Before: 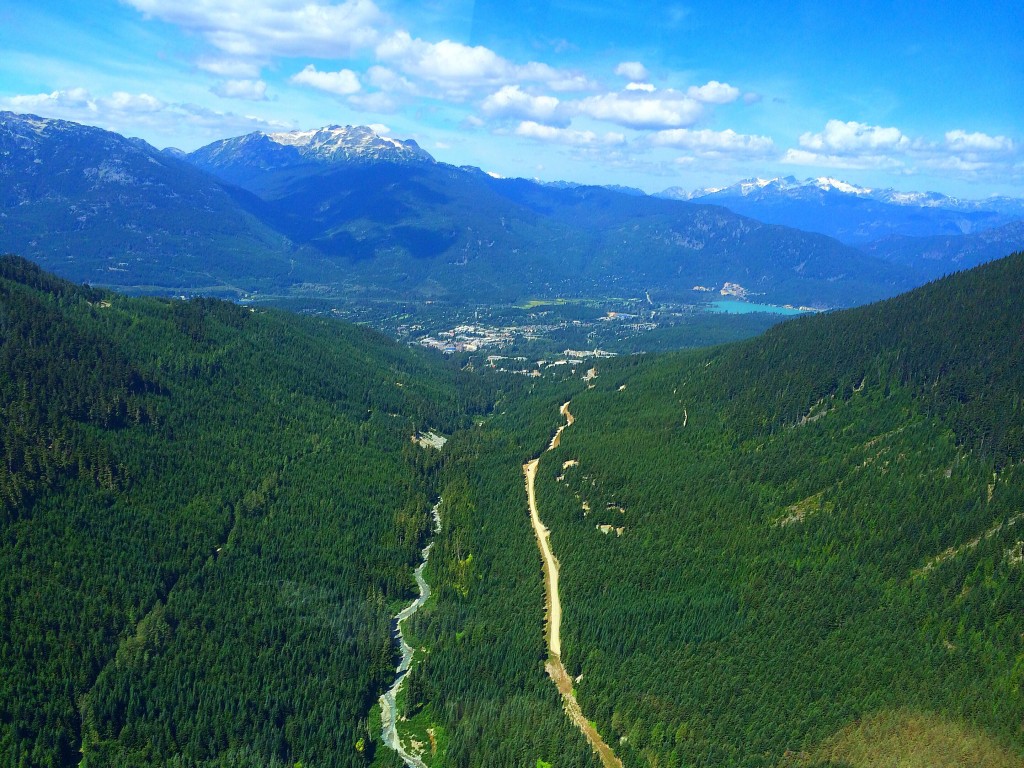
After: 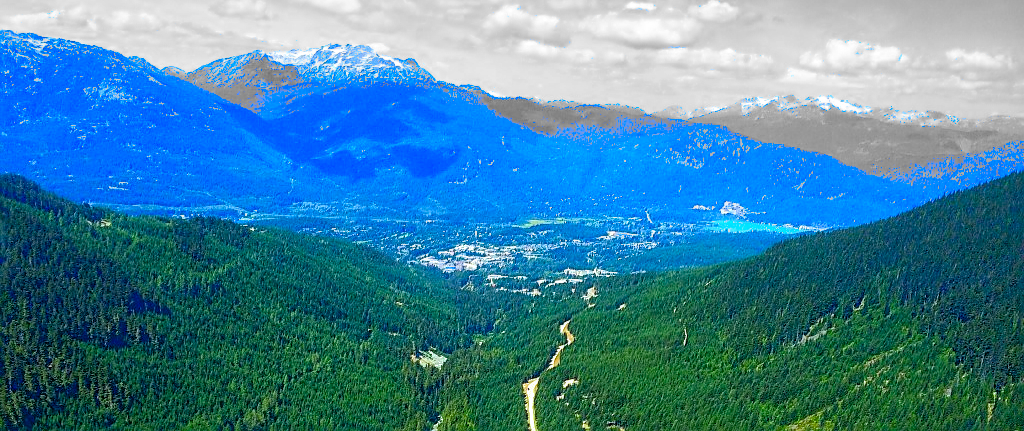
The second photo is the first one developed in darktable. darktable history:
color balance rgb: linear chroma grading › shadows 32%, linear chroma grading › global chroma -2%, linear chroma grading › mid-tones 4%, perceptual saturation grading › global saturation -2%, perceptual saturation grading › highlights -8%, perceptual saturation grading › mid-tones 8%, perceptual saturation grading › shadows 4%, perceptual brilliance grading › highlights 8%, perceptual brilliance grading › mid-tones 4%, perceptual brilliance grading › shadows 2%, global vibrance 16%, saturation formula JzAzBz (2021)
local contrast: on, module defaults
sharpen: on, module defaults
shadows and highlights: on, module defaults
crop and rotate: top 10.605%, bottom 33.274%
white balance: red 0.967, blue 1.049
filmic rgb: middle gray luminance 18.42%, black relative exposure -11.45 EV, white relative exposure 2.55 EV, threshold 6 EV, target black luminance 0%, hardness 8.41, latitude 99%, contrast 1.084, shadows ↔ highlights balance 0.505%, add noise in highlights 0, preserve chrominance max RGB, color science v3 (2019), use custom middle-gray values true, iterations of high-quality reconstruction 0, contrast in highlights soft, enable highlight reconstruction true
contrast brightness saturation: contrast 0.2, brightness 0.16, saturation 0.22
